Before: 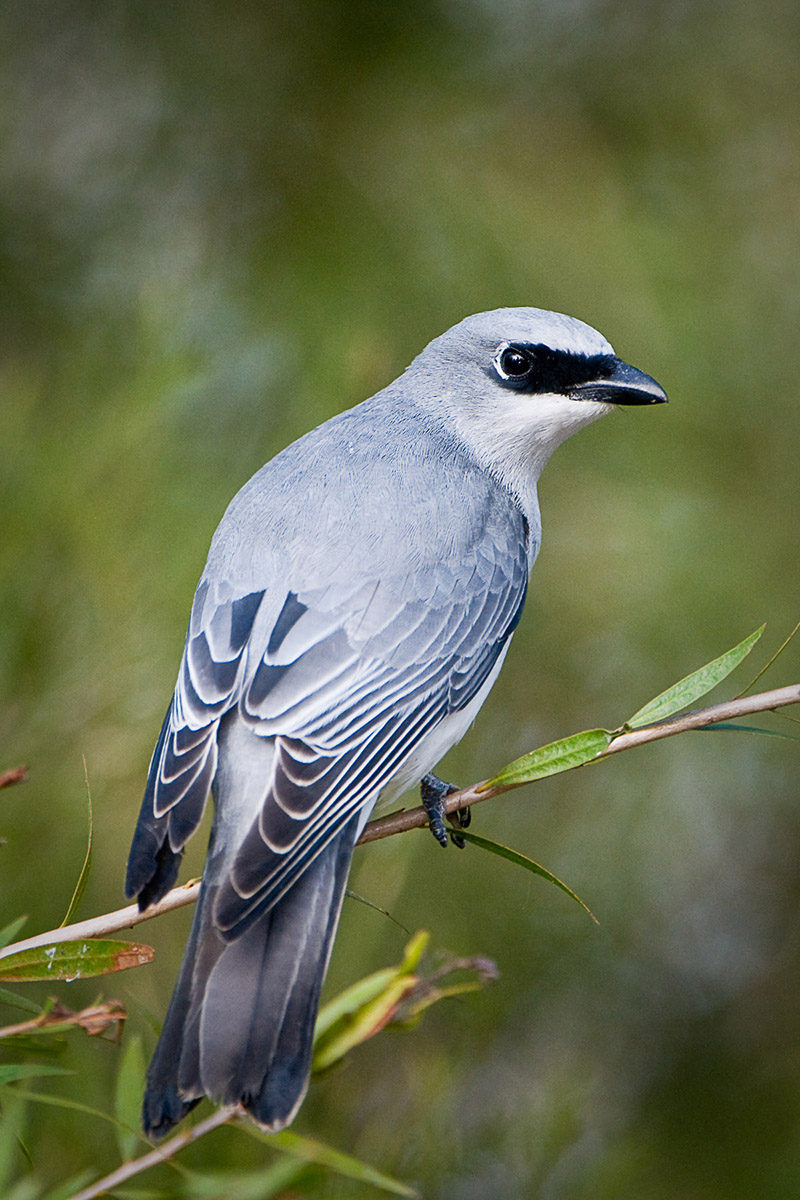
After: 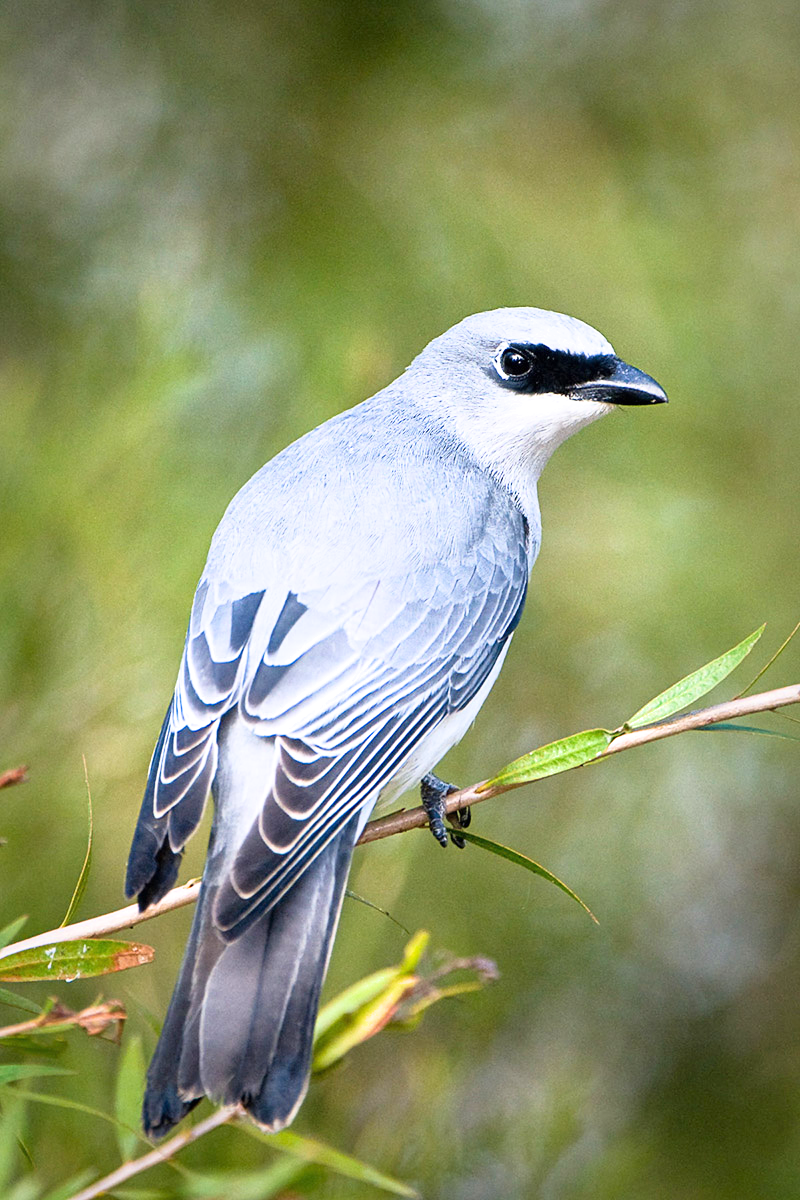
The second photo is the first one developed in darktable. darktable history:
exposure: black level correction 0, exposure 1.1 EV, compensate highlight preservation false
tone equalizer: on, module defaults
filmic rgb: black relative exposure -11.35 EV, white relative exposure 3.22 EV, hardness 6.76, color science v6 (2022)
